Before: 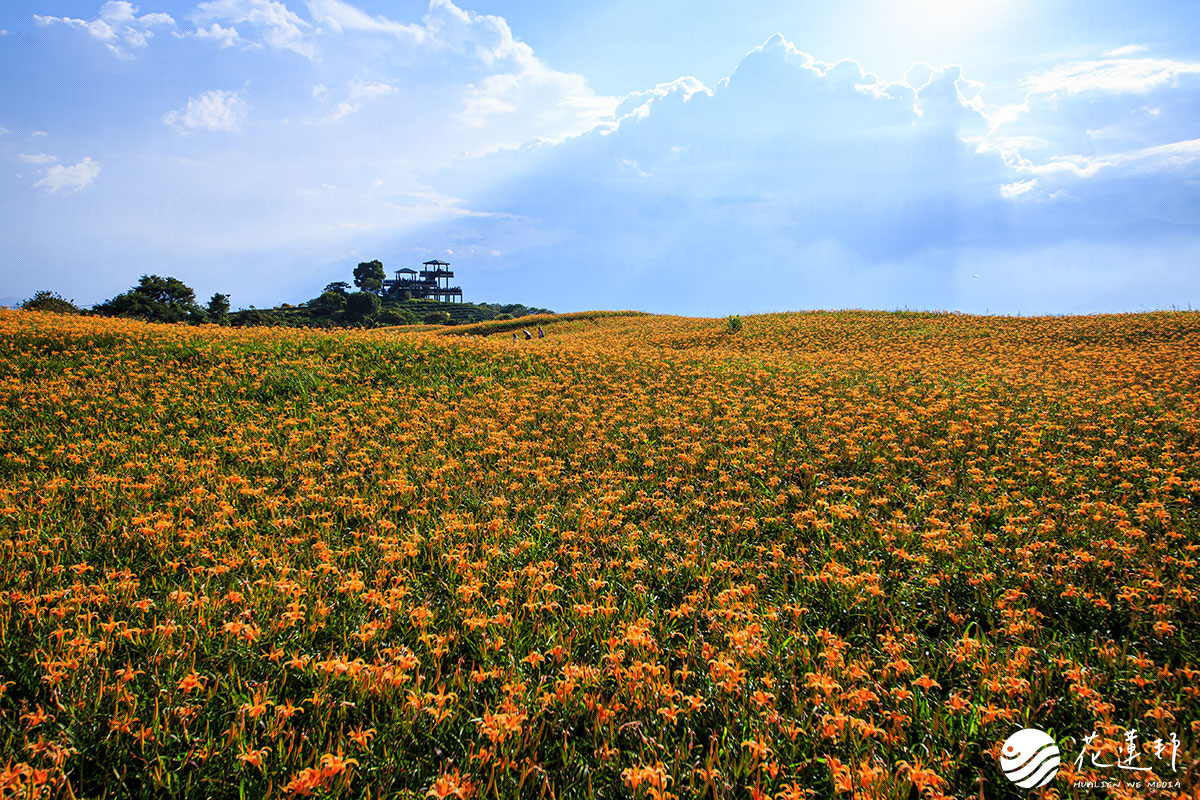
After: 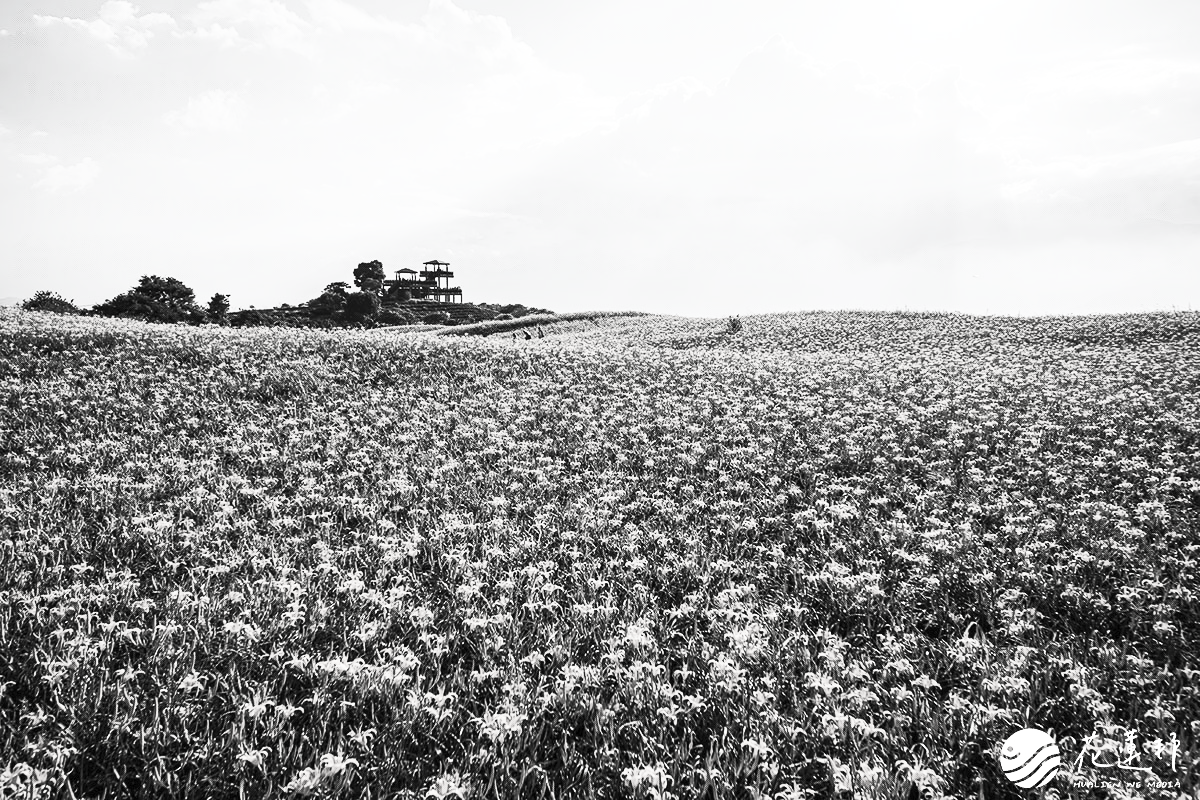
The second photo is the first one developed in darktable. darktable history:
color balance rgb: linear chroma grading › global chroma 15.506%, perceptual saturation grading › global saturation 0.813%
contrast brightness saturation: contrast 0.549, brightness 0.473, saturation -0.991
